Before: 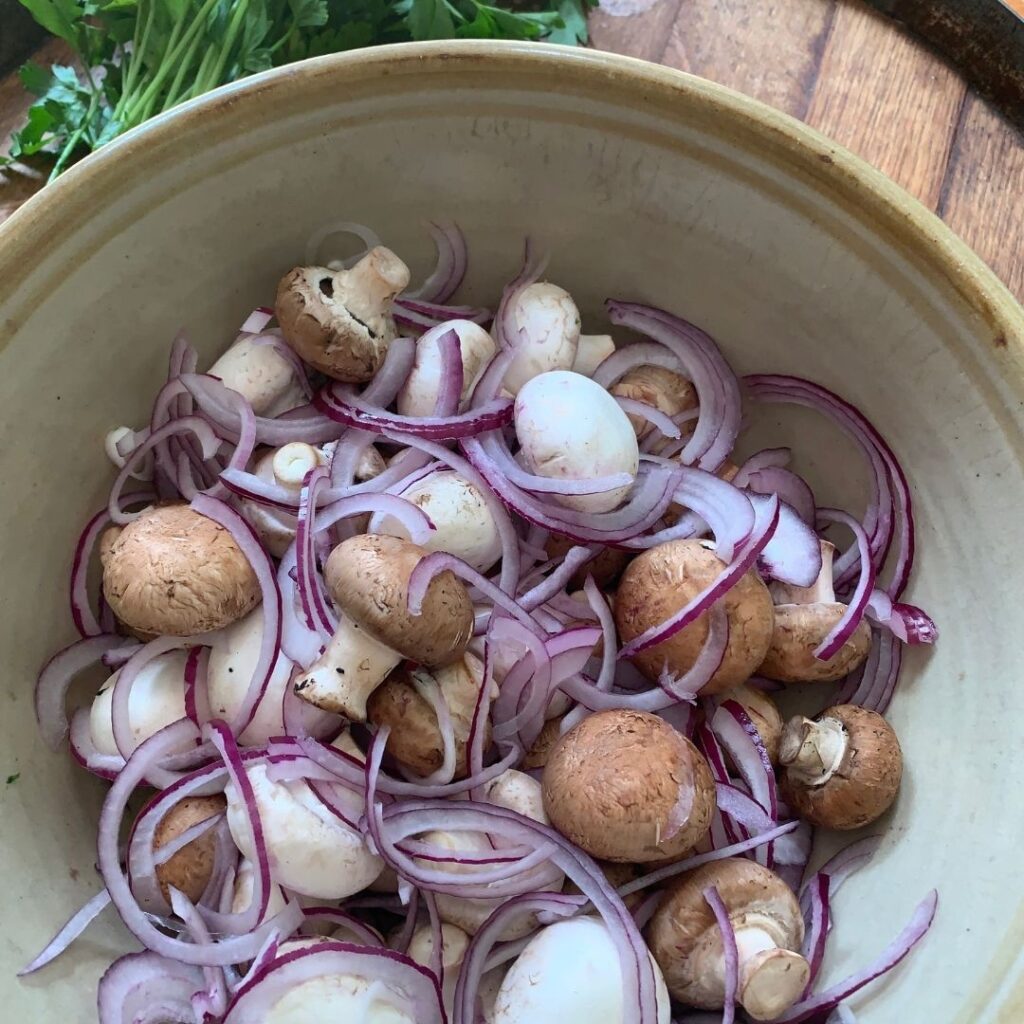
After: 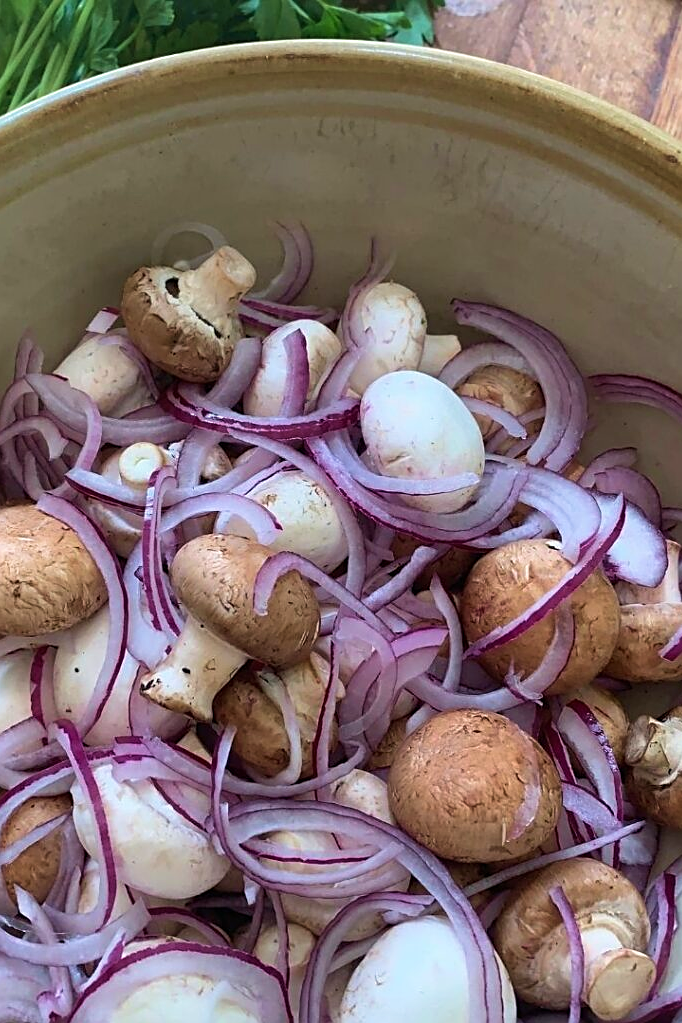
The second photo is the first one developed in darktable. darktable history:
sharpen: on, module defaults
crop and rotate: left 15.055%, right 18.278%
velvia: strength 30%
